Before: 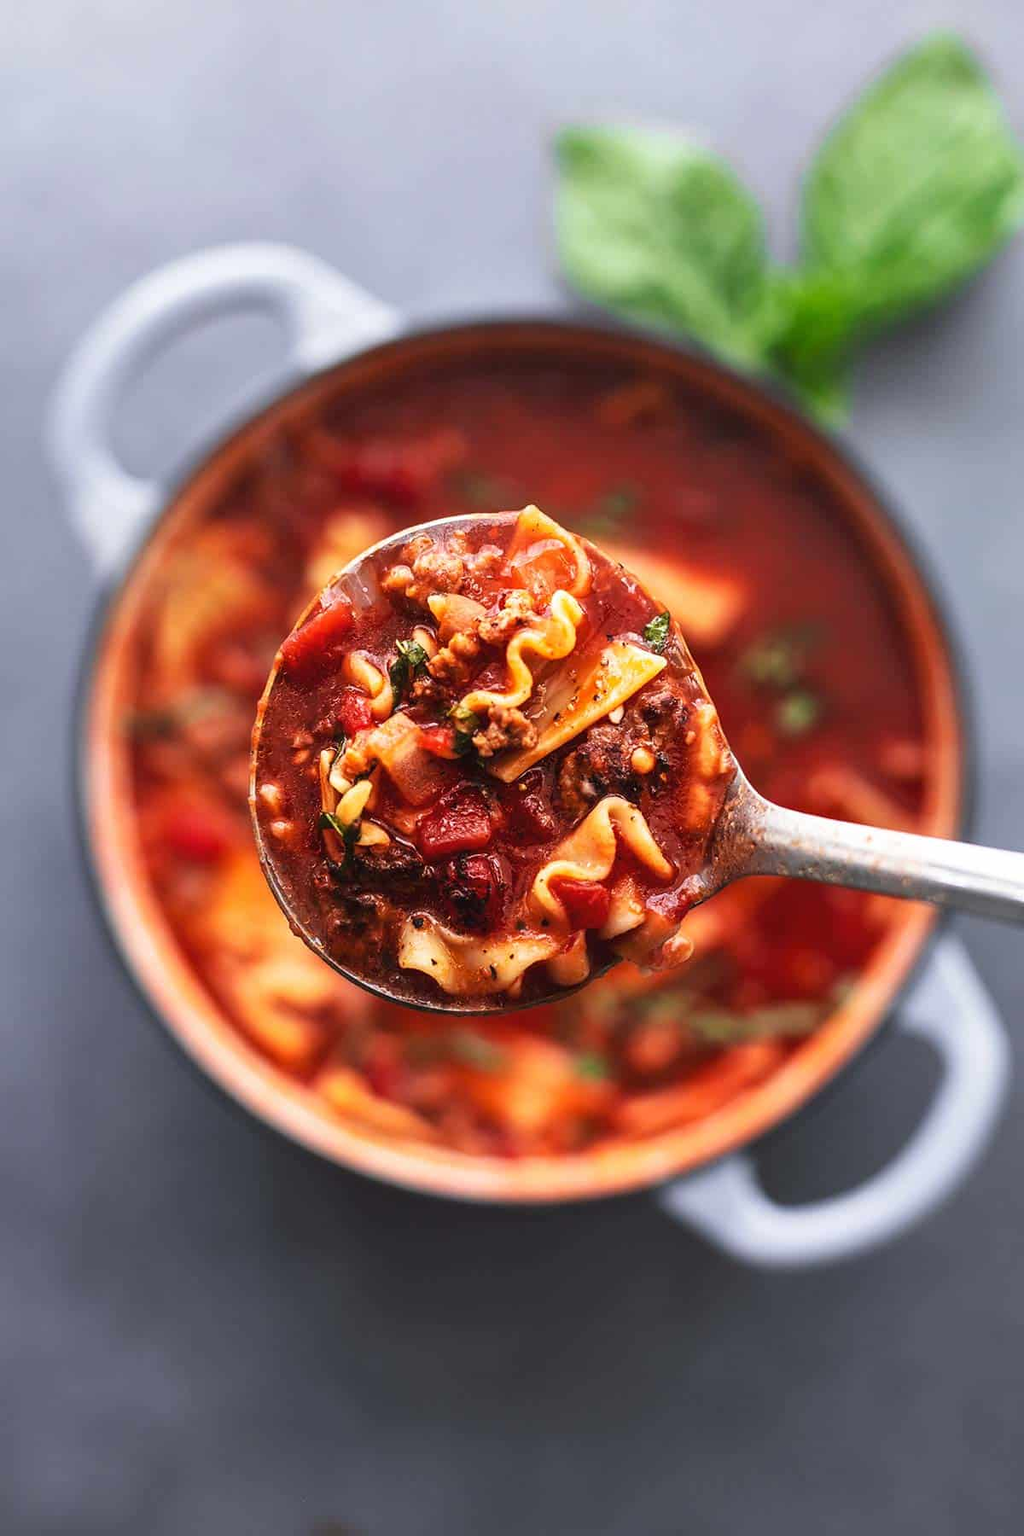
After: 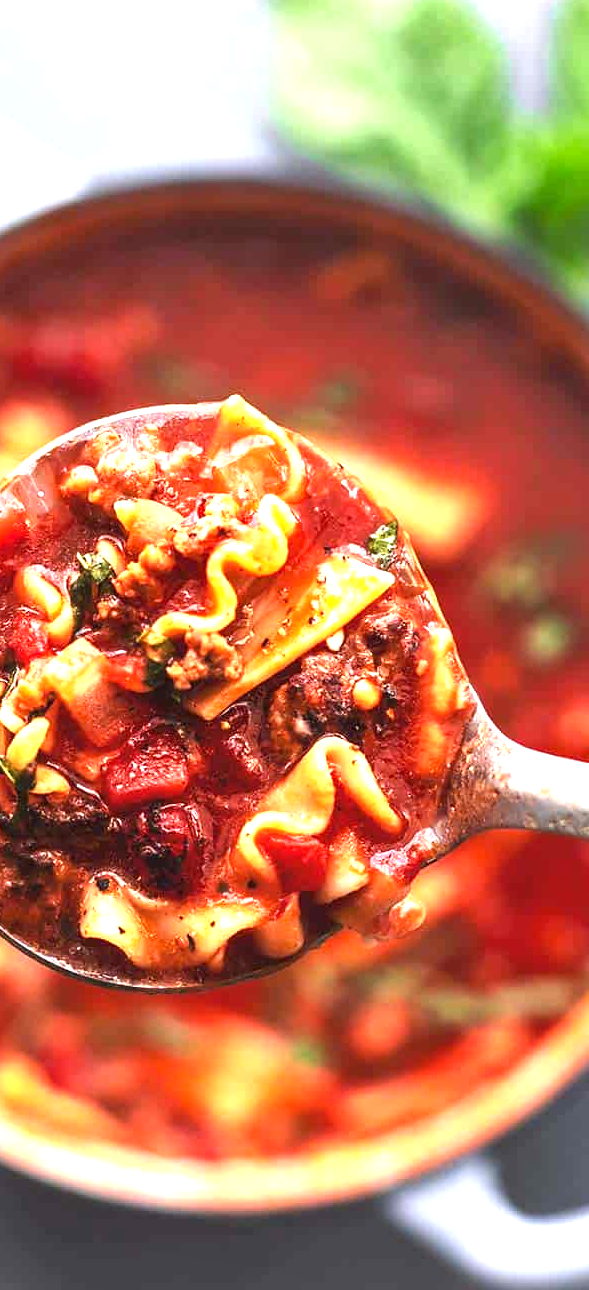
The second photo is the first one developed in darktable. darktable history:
exposure: black level correction 0, exposure 1.105 EV, compensate highlight preservation false
crop: left 32.263%, top 10.994%, right 18.621%, bottom 17.32%
tone equalizer: on, module defaults
shadows and highlights: shadows 36.39, highlights -26.6, soften with gaussian
